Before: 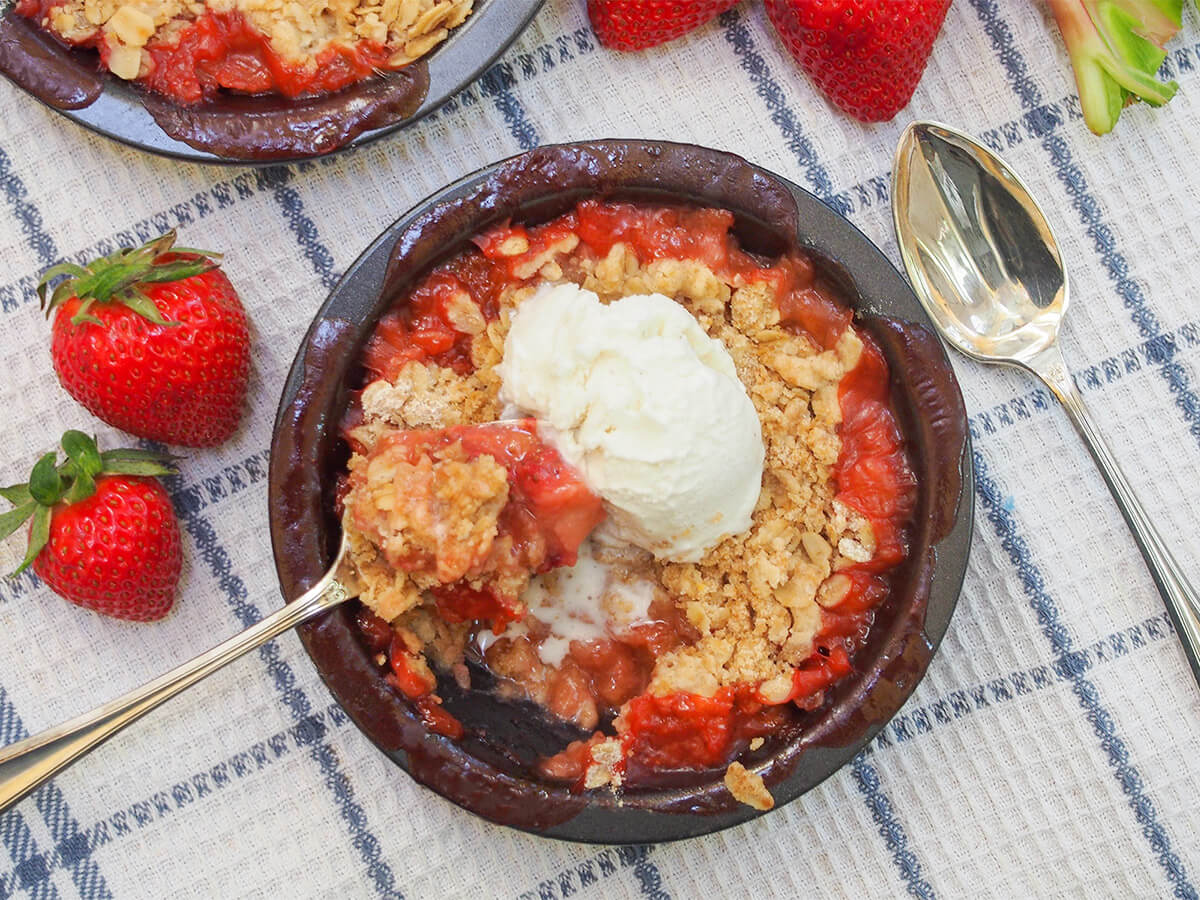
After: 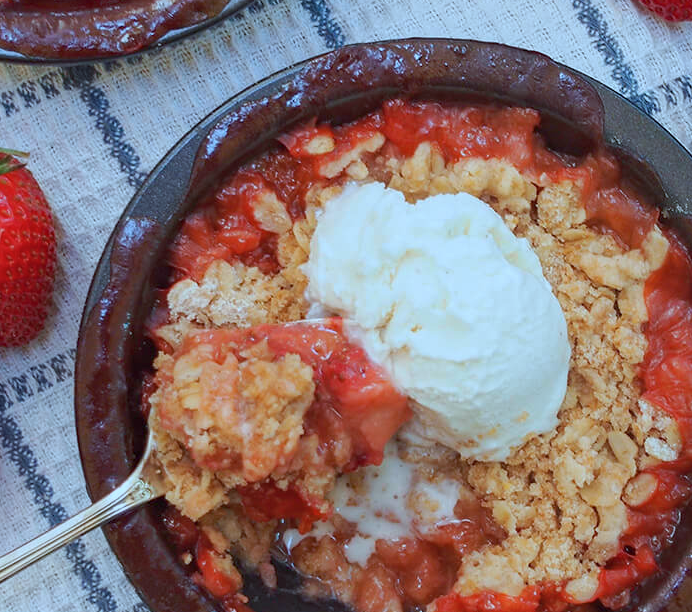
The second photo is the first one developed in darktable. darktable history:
crop: left 16.198%, top 11.24%, right 26.092%, bottom 20.734%
color correction: highlights a* -9.51, highlights b* -23.66
haze removal: compatibility mode true, adaptive false
tone equalizer: -8 EV 0.219 EV, -7 EV 0.395 EV, -6 EV 0.421 EV, -5 EV 0.247 EV, -3 EV -0.25 EV, -2 EV -0.422 EV, -1 EV -0.402 EV, +0 EV -0.234 EV
